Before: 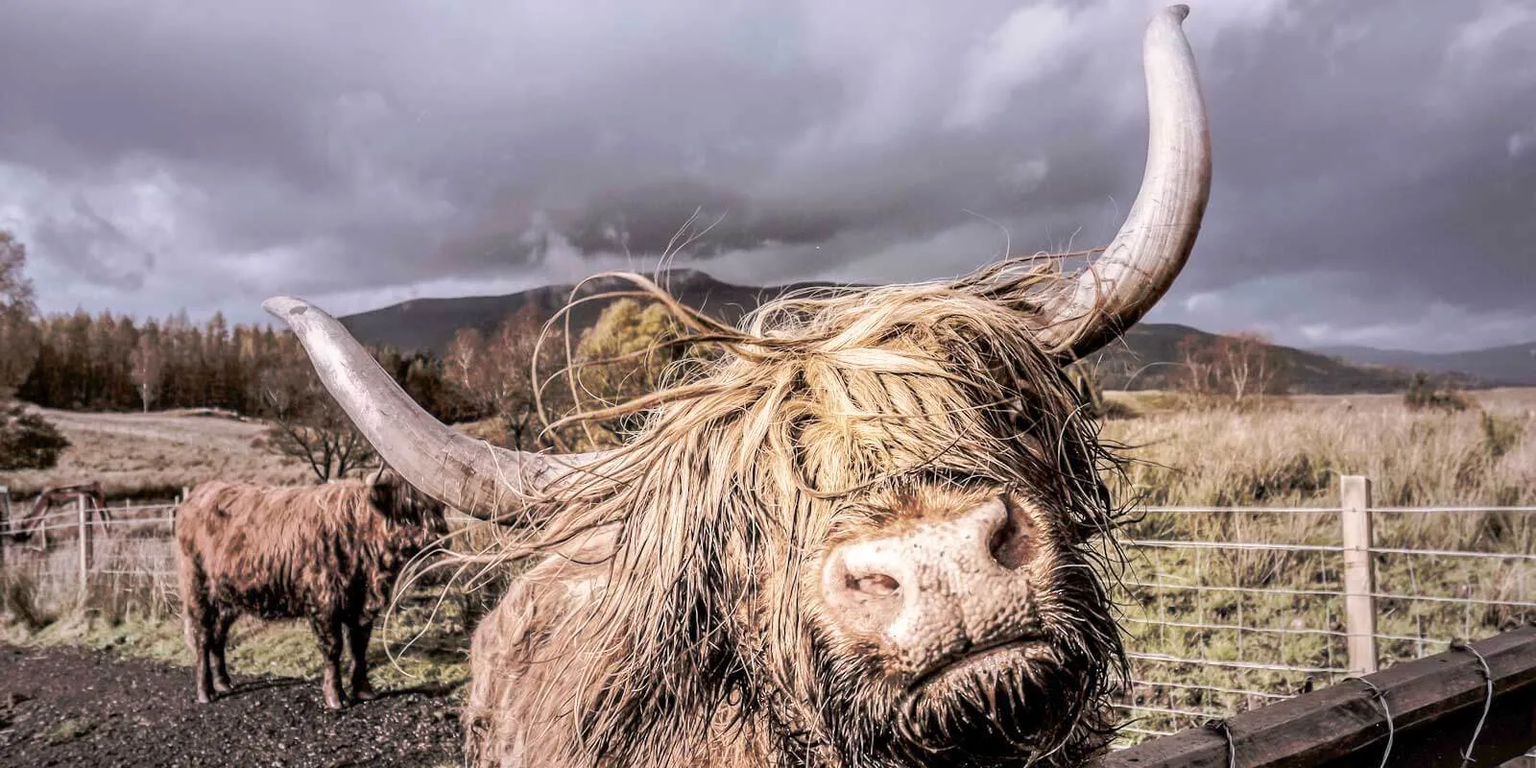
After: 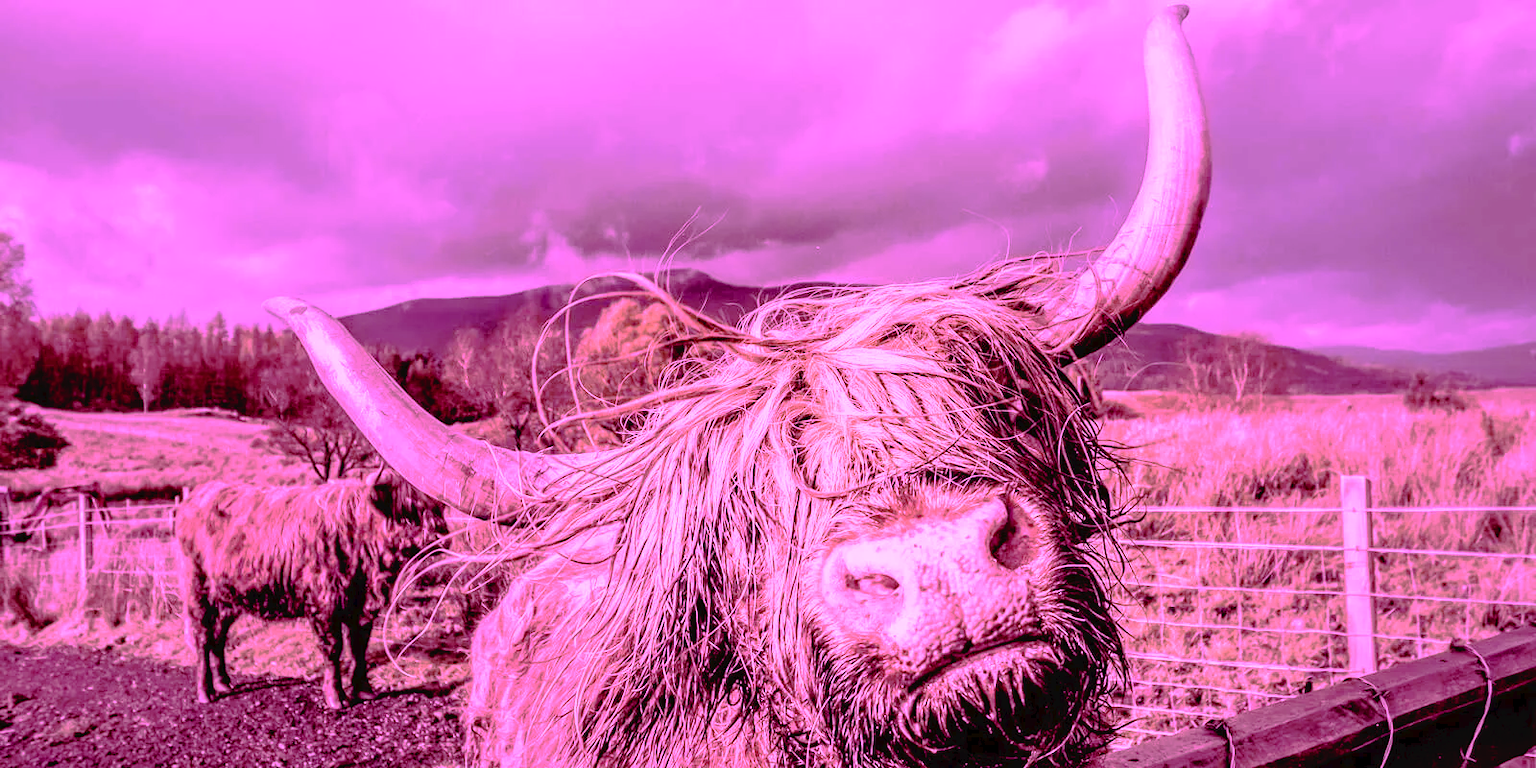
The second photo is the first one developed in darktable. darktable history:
rgb levels: mode RGB, independent channels, levels [[0, 0.5, 1], [0, 0.521, 1], [0, 0.536, 1]]
color calibration: illuminant custom, x 0.261, y 0.521, temperature 7054.11 K
exposure: exposure -0.116 EV, compensate exposure bias true, compensate highlight preservation false
tone curve: curves: ch0 [(0, 0) (0.003, 0.03) (0.011, 0.03) (0.025, 0.033) (0.044, 0.038) (0.069, 0.057) (0.1, 0.109) (0.136, 0.174) (0.177, 0.243) (0.224, 0.313) (0.277, 0.391) (0.335, 0.464) (0.399, 0.515) (0.468, 0.563) (0.543, 0.616) (0.623, 0.679) (0.709, 0.766) (0.801, 0.865) (0.898, 0.948) (1, 1)], preserve colors none
